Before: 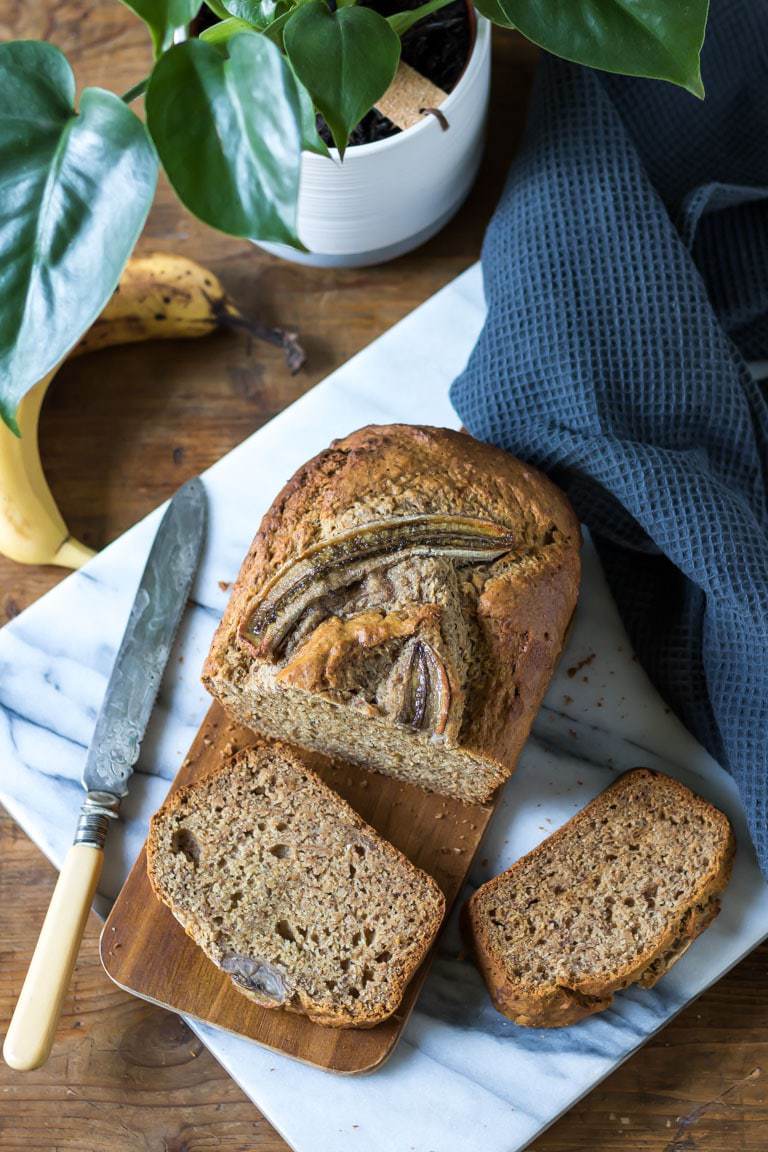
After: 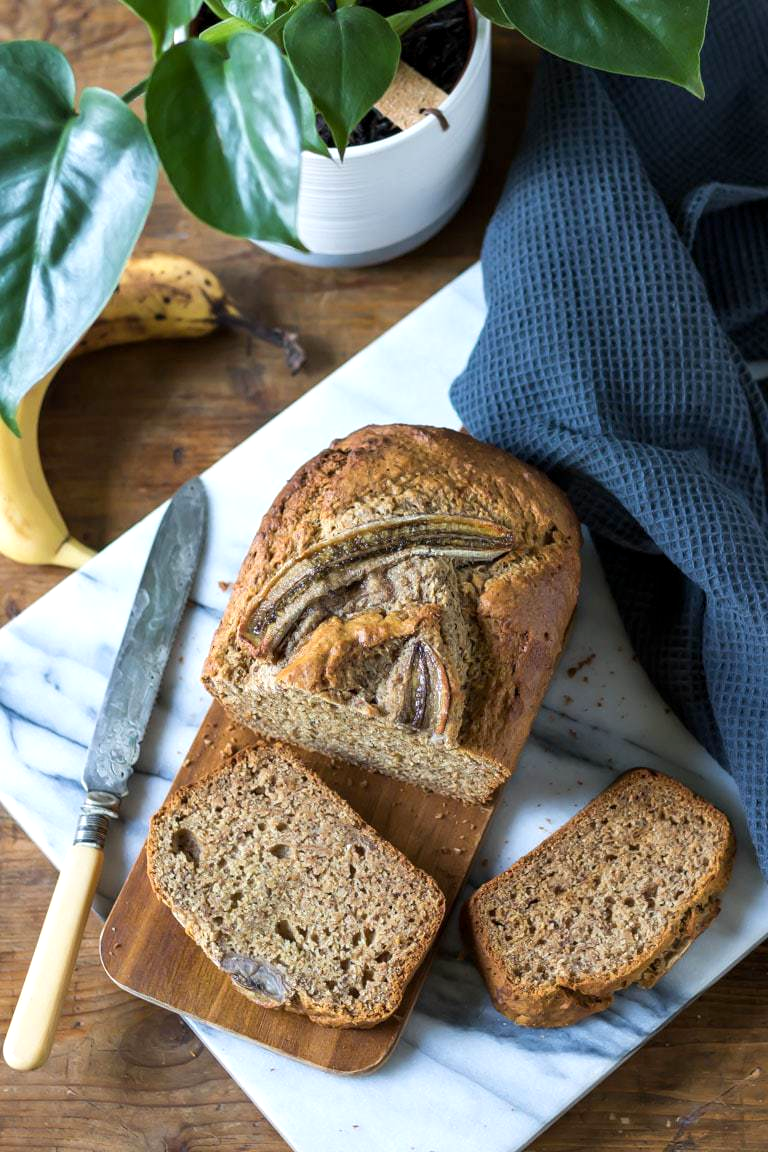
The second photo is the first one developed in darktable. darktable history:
exposure: black level correction 0.001, exposure 0.192 EV, compensate highlight preservation false
